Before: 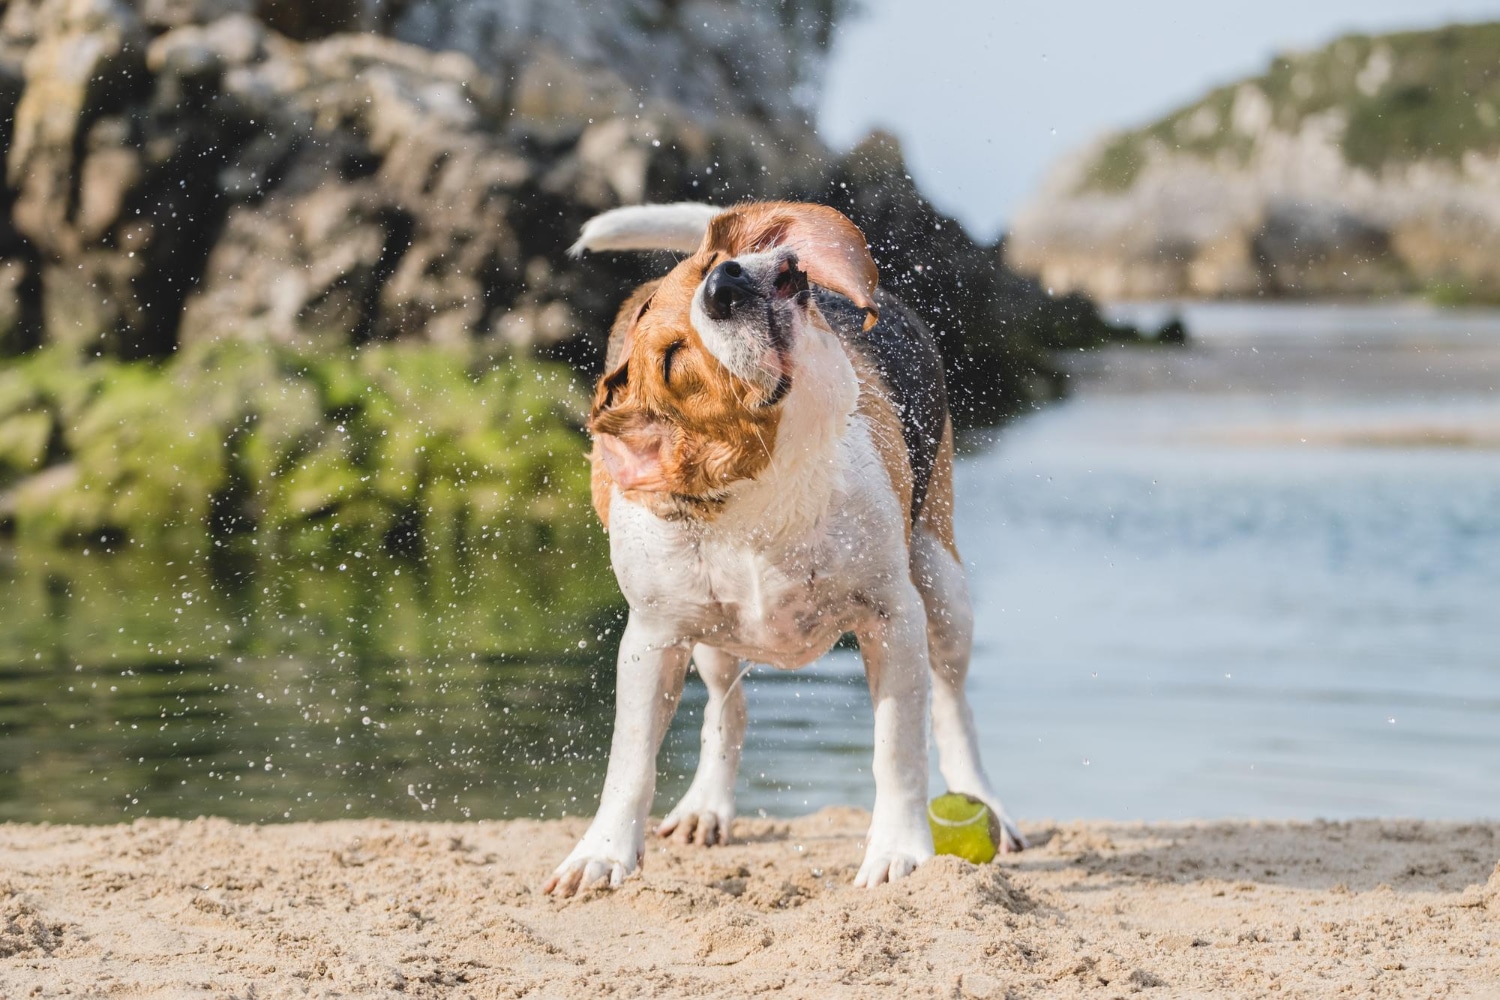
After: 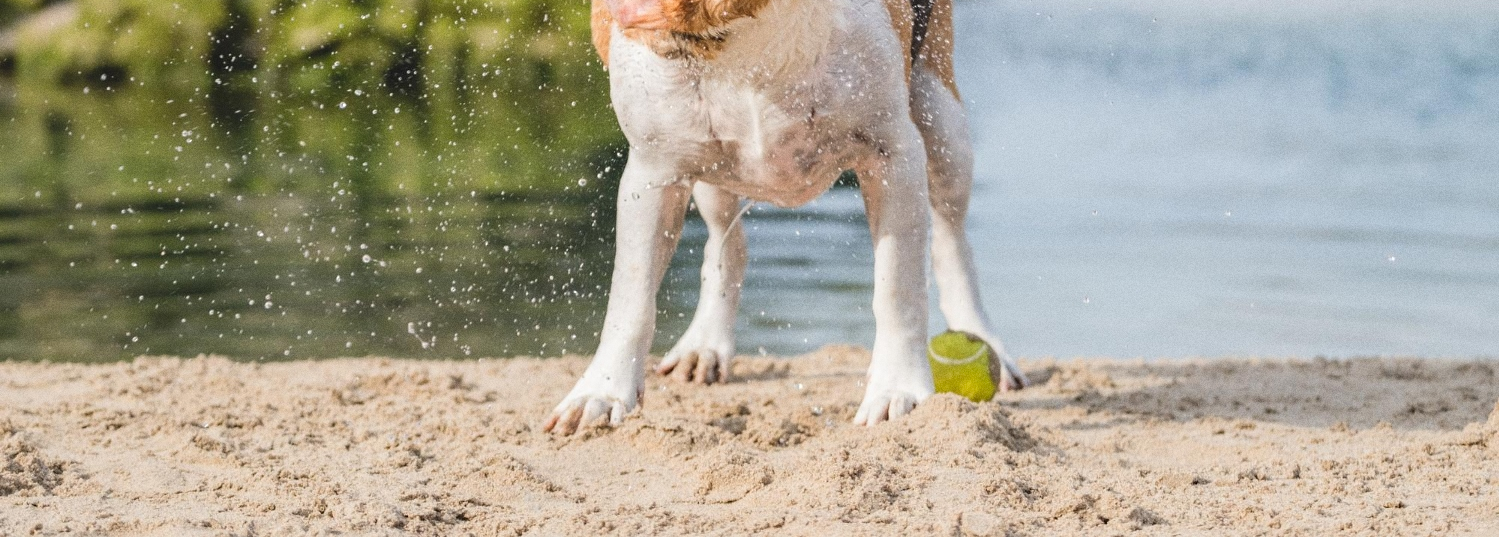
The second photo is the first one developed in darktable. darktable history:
crop and rotate: top 46.237%
sharpen: radius 5.325, amount 0.312, threshold 26.433
grain: coarseness 0.09 ISO
